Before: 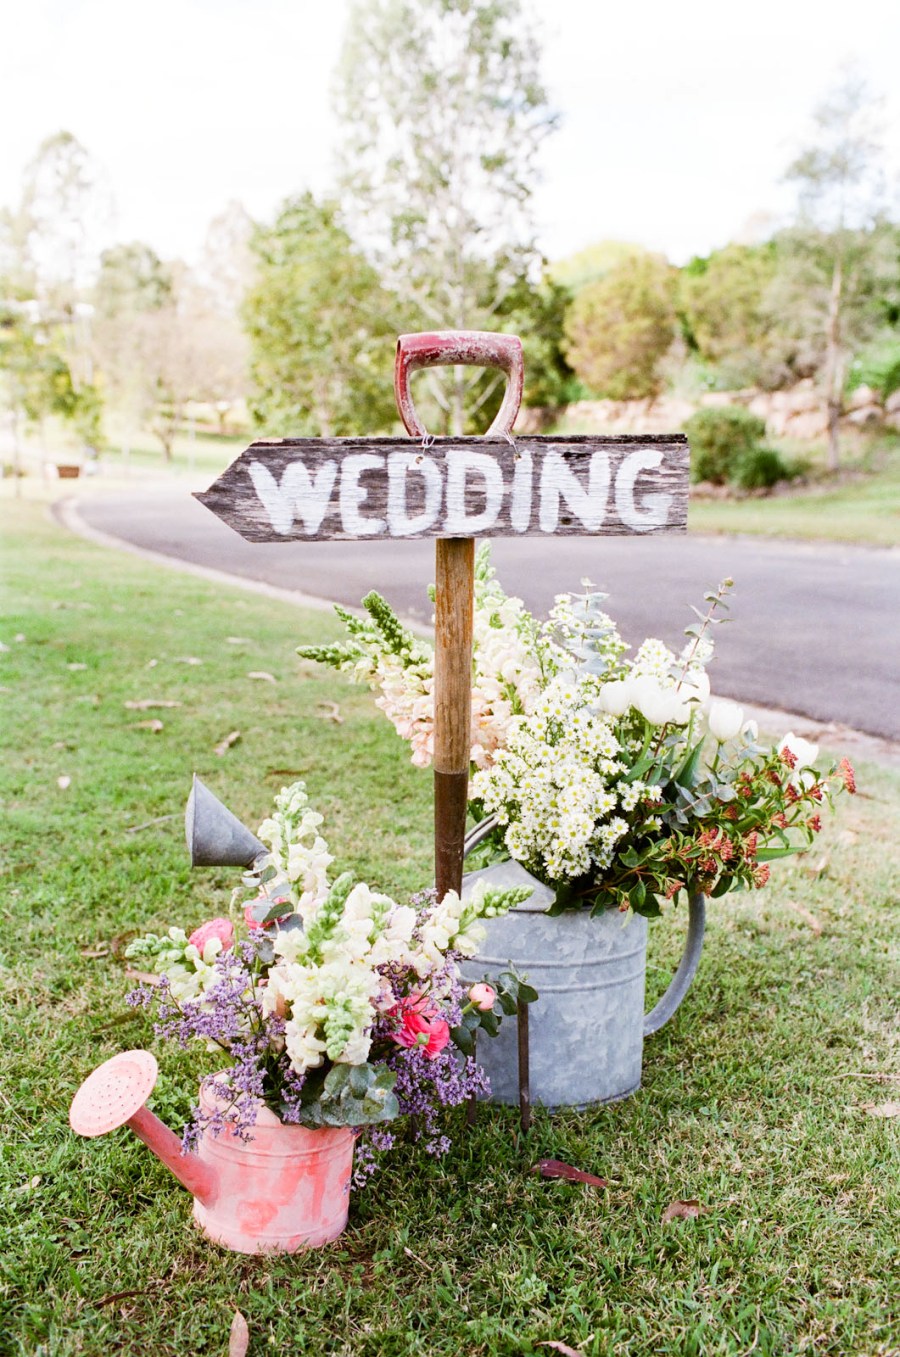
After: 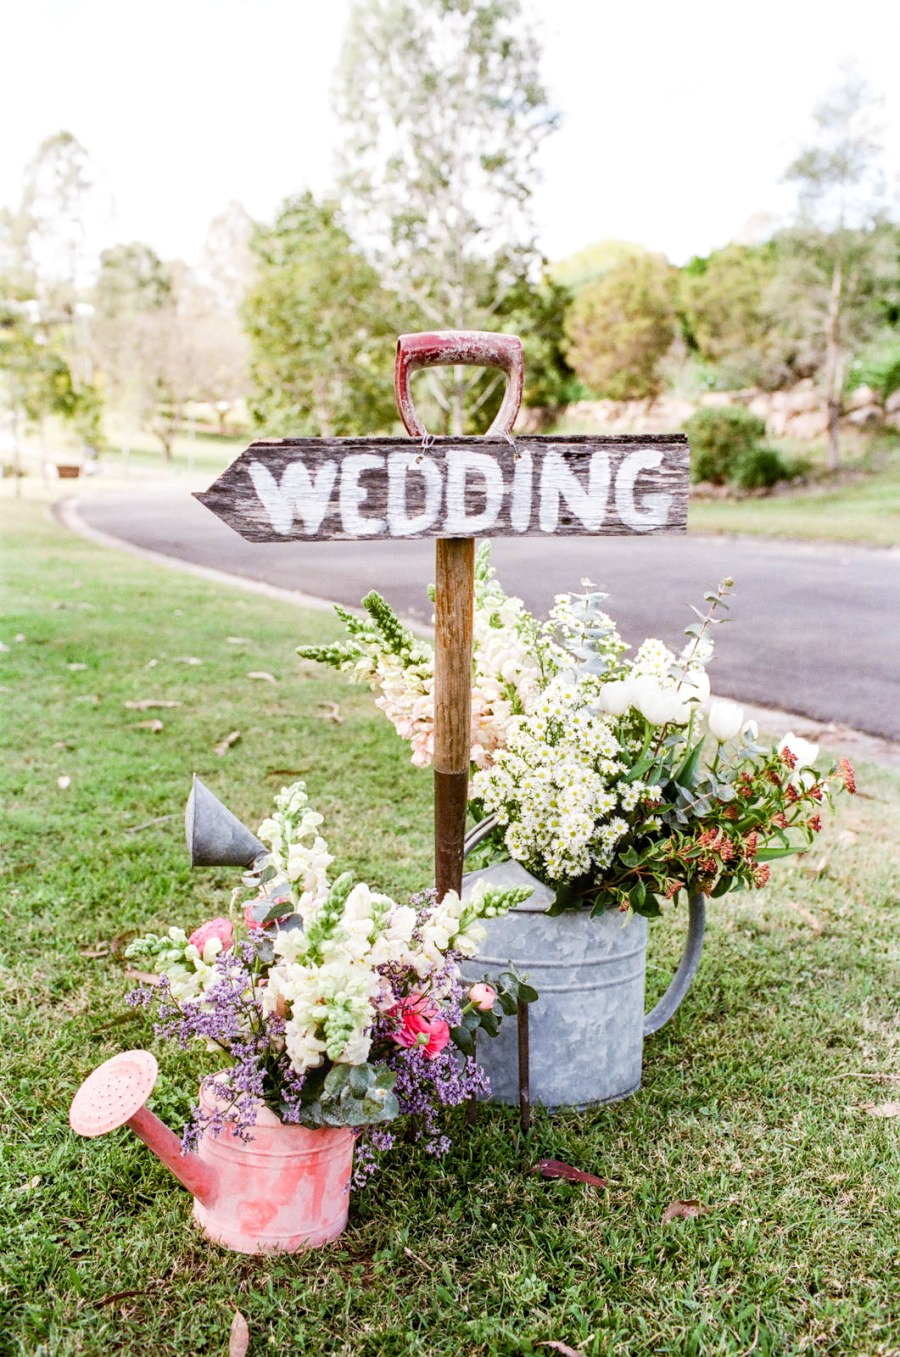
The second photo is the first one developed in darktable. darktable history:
color balance: on, module defaults
local contrast: on, module defaults
